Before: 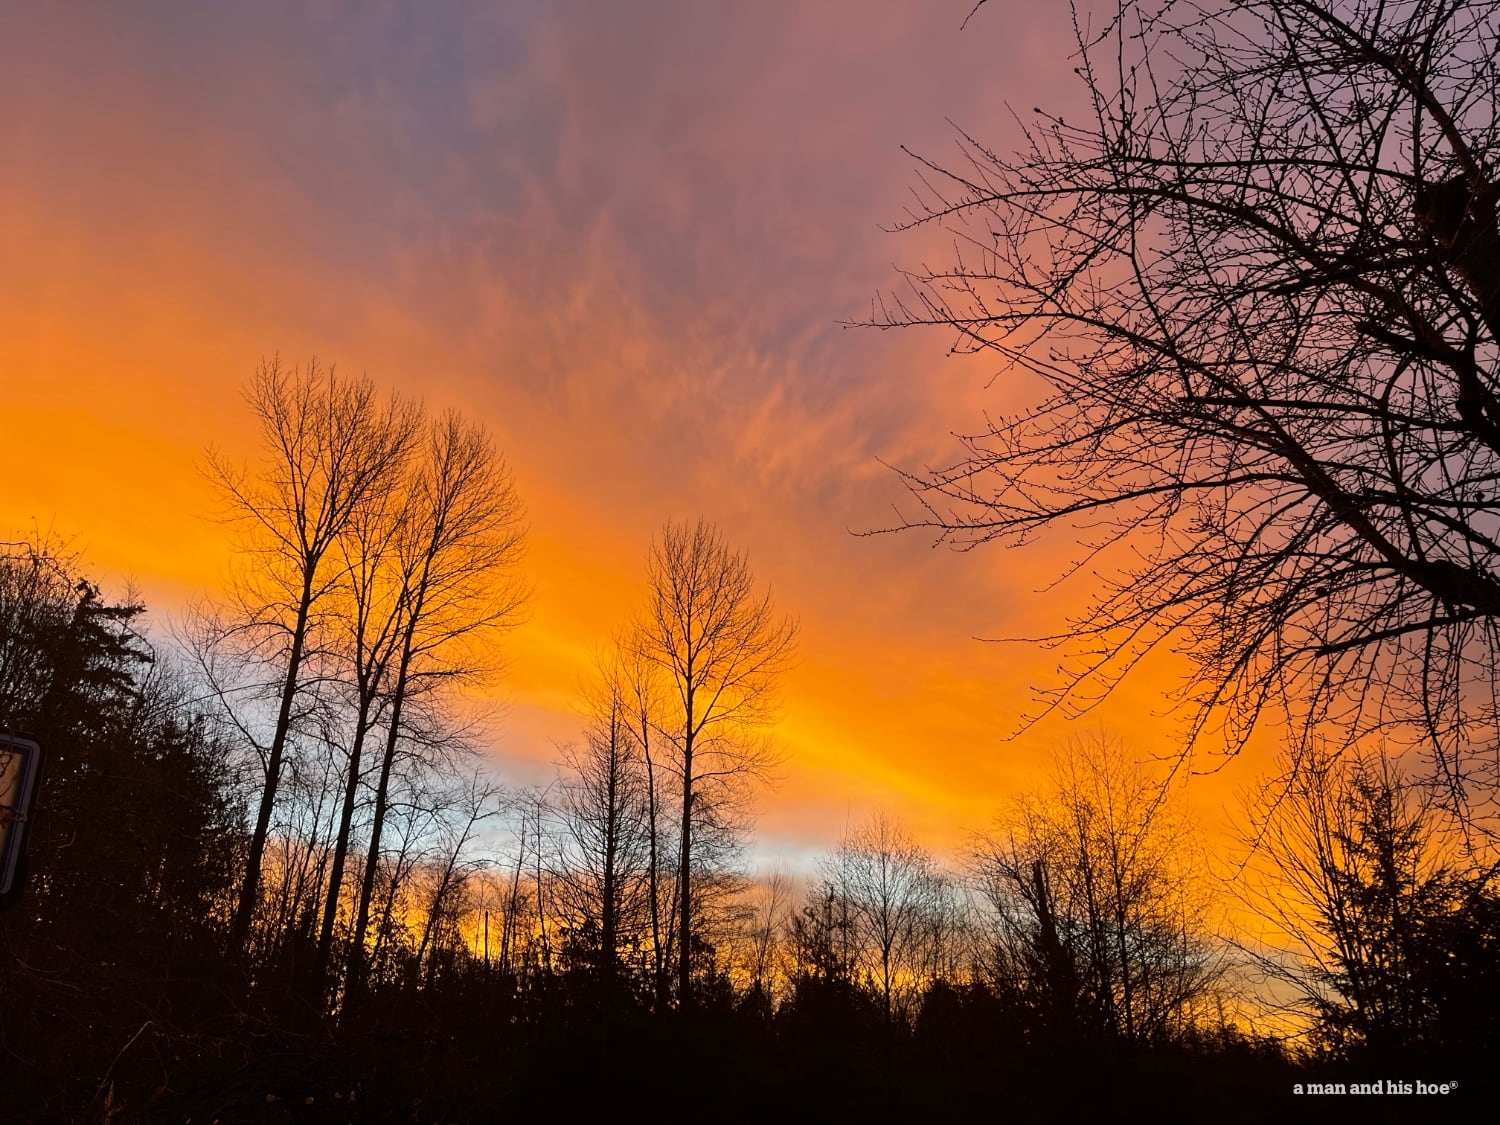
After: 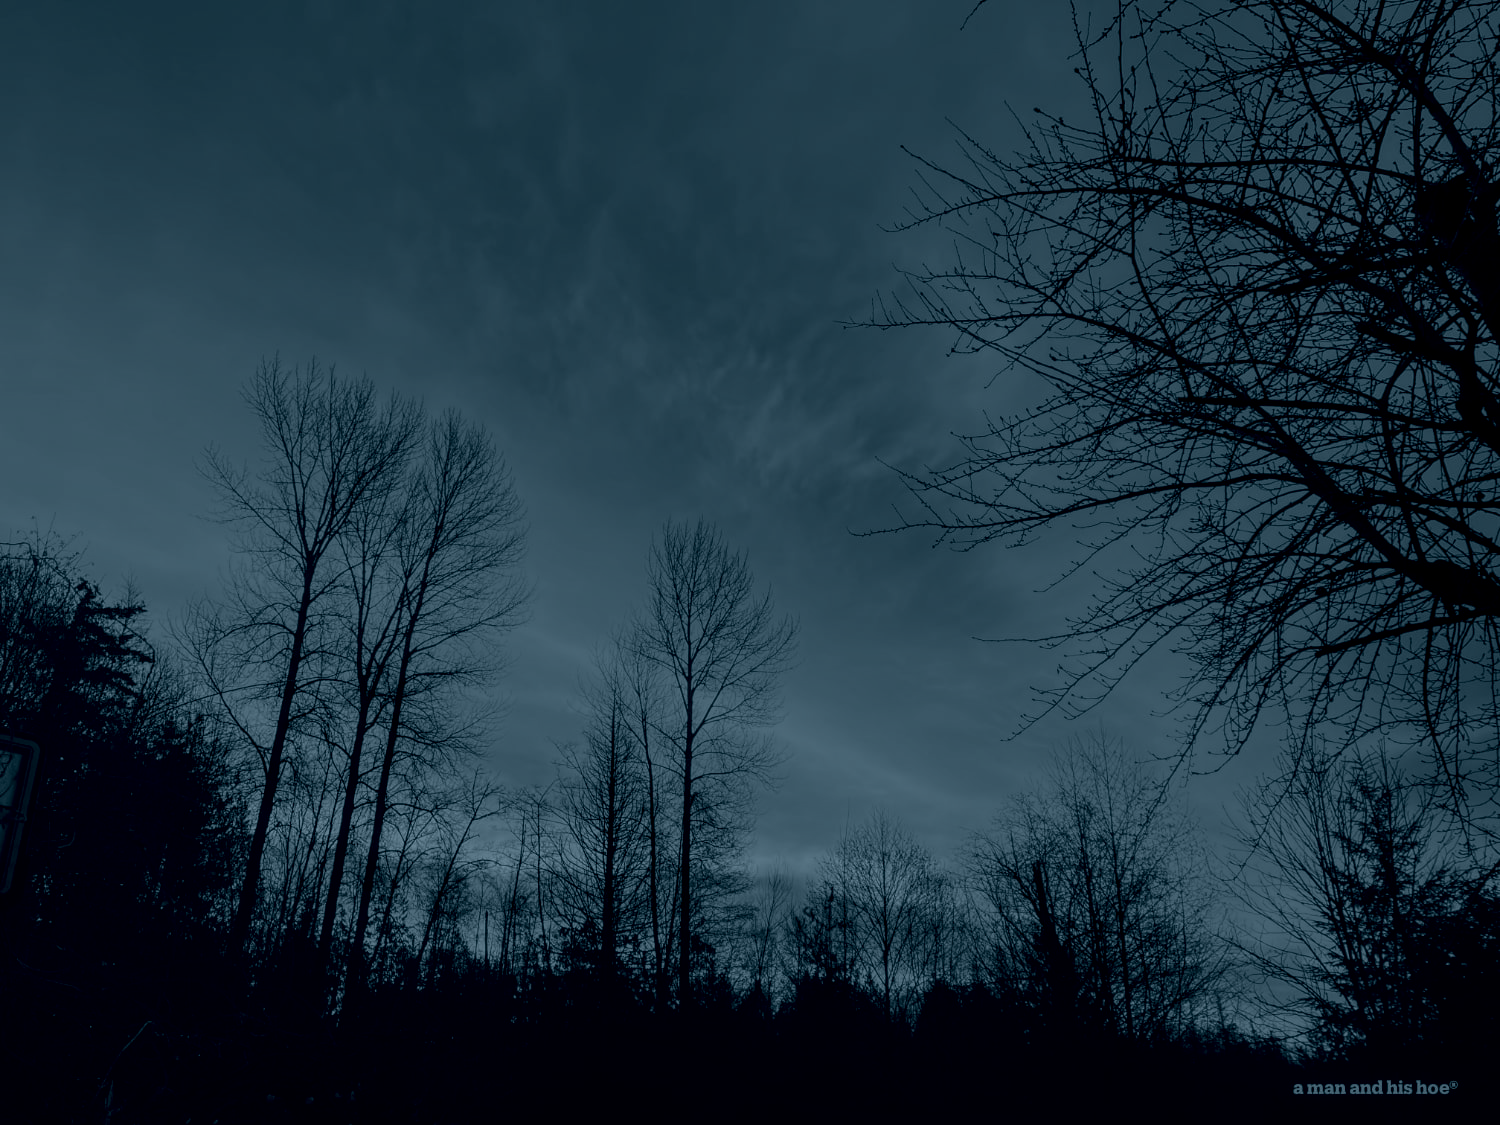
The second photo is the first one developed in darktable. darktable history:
local contrast: on, module defaults
colorize: hue 194.4°, saturation 29%, source mix 61.75%, lightness 3.98%, version 1
